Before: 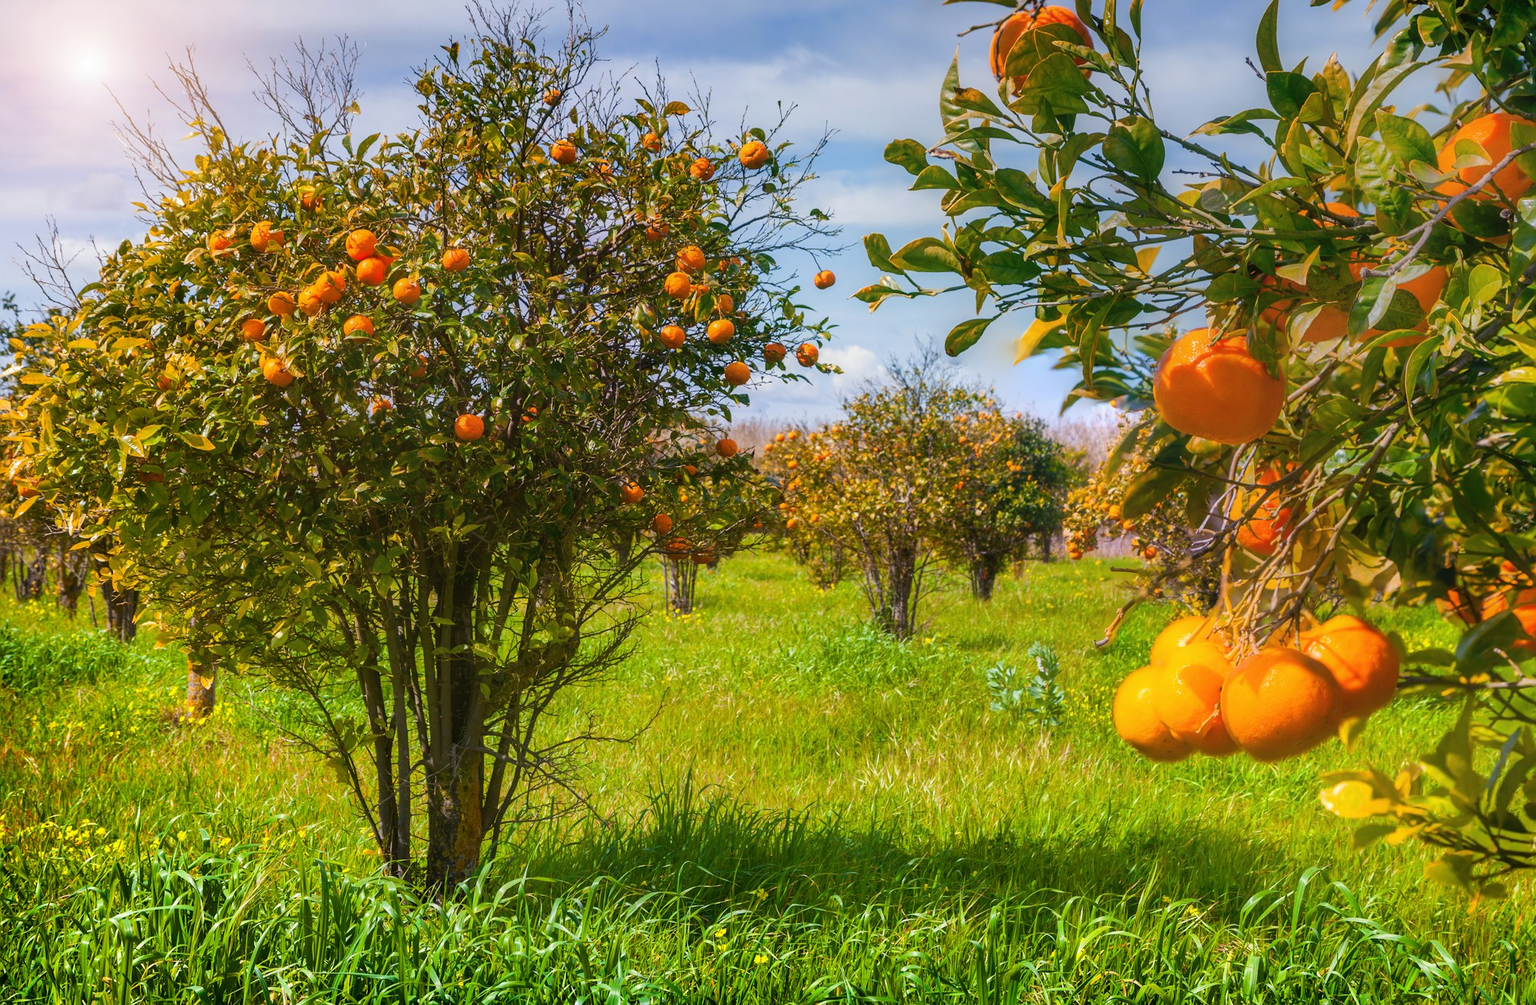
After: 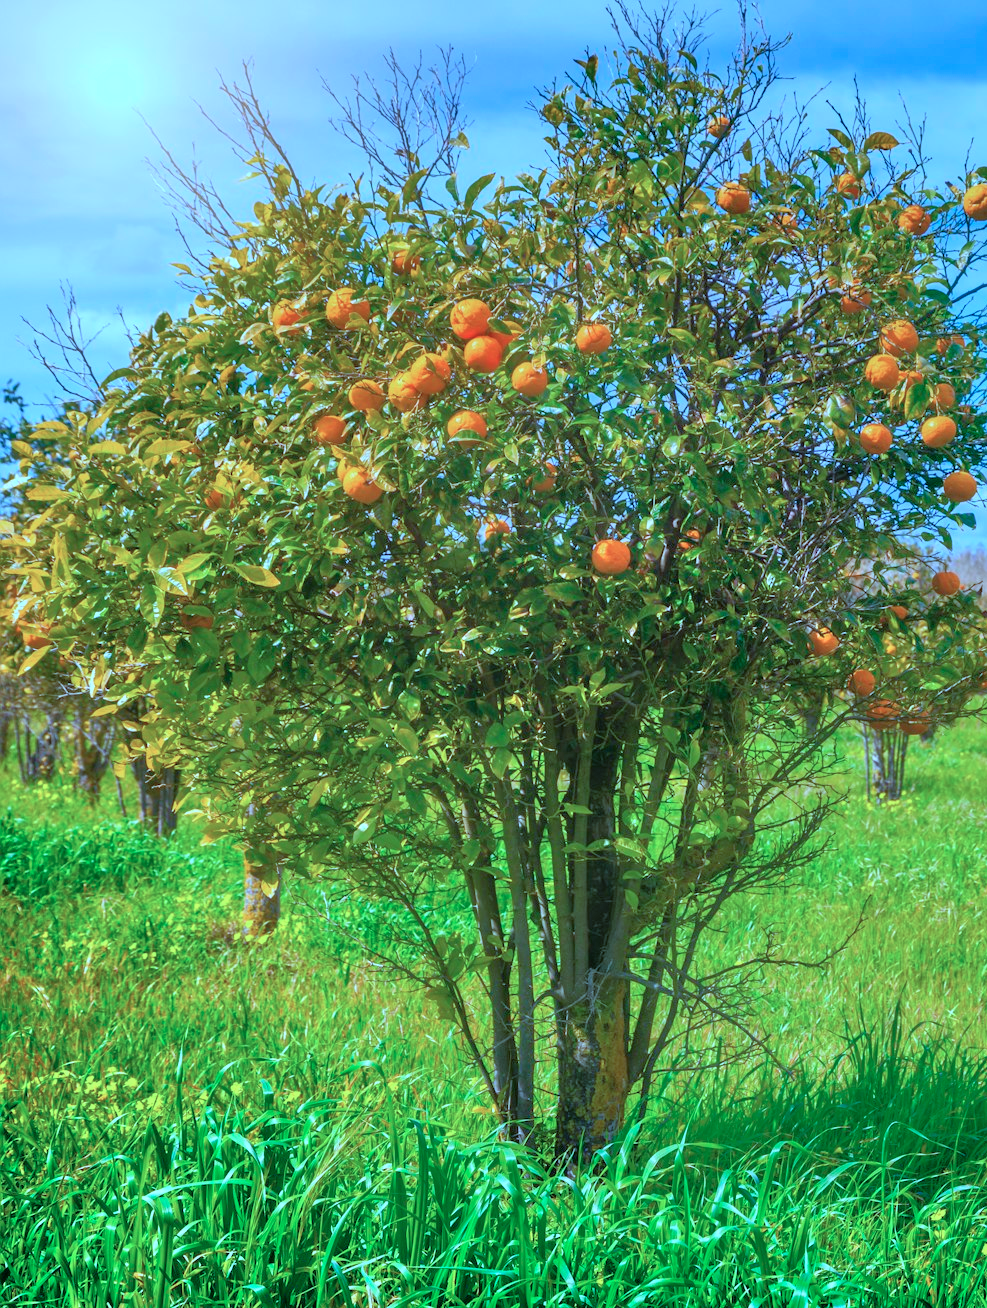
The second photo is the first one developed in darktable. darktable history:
crop and rotate: left 0.024%, top 0%, right 50.621%
exposure: compensate highlight preservation false
tone equalizer: -7 EV 0.163 EV, -6 EV 0.625 EV, -5 EV 1.11 EV, -4 EV 1.3 EV, -3 EV 1.14 EV, -2 EV 0.6 EV, -1 EV 0.152 EV
color calibration: illuminant custom, x 0.433, y 0.395, temperature 3055.27 K
